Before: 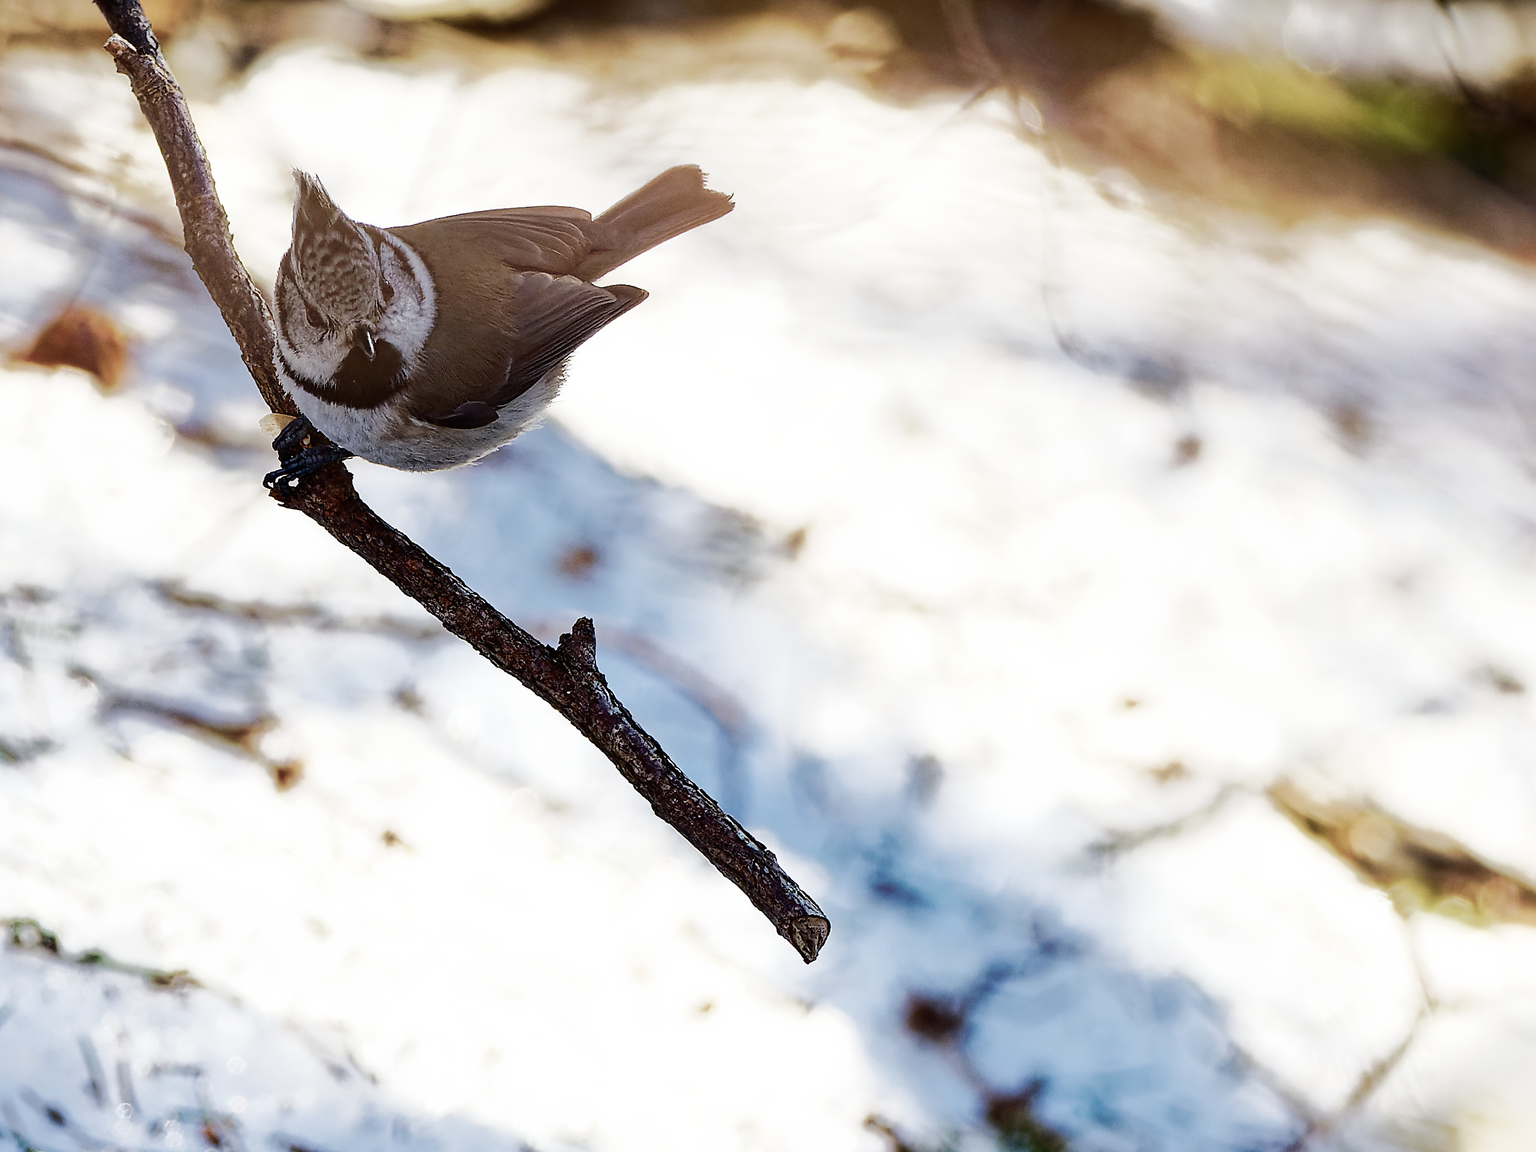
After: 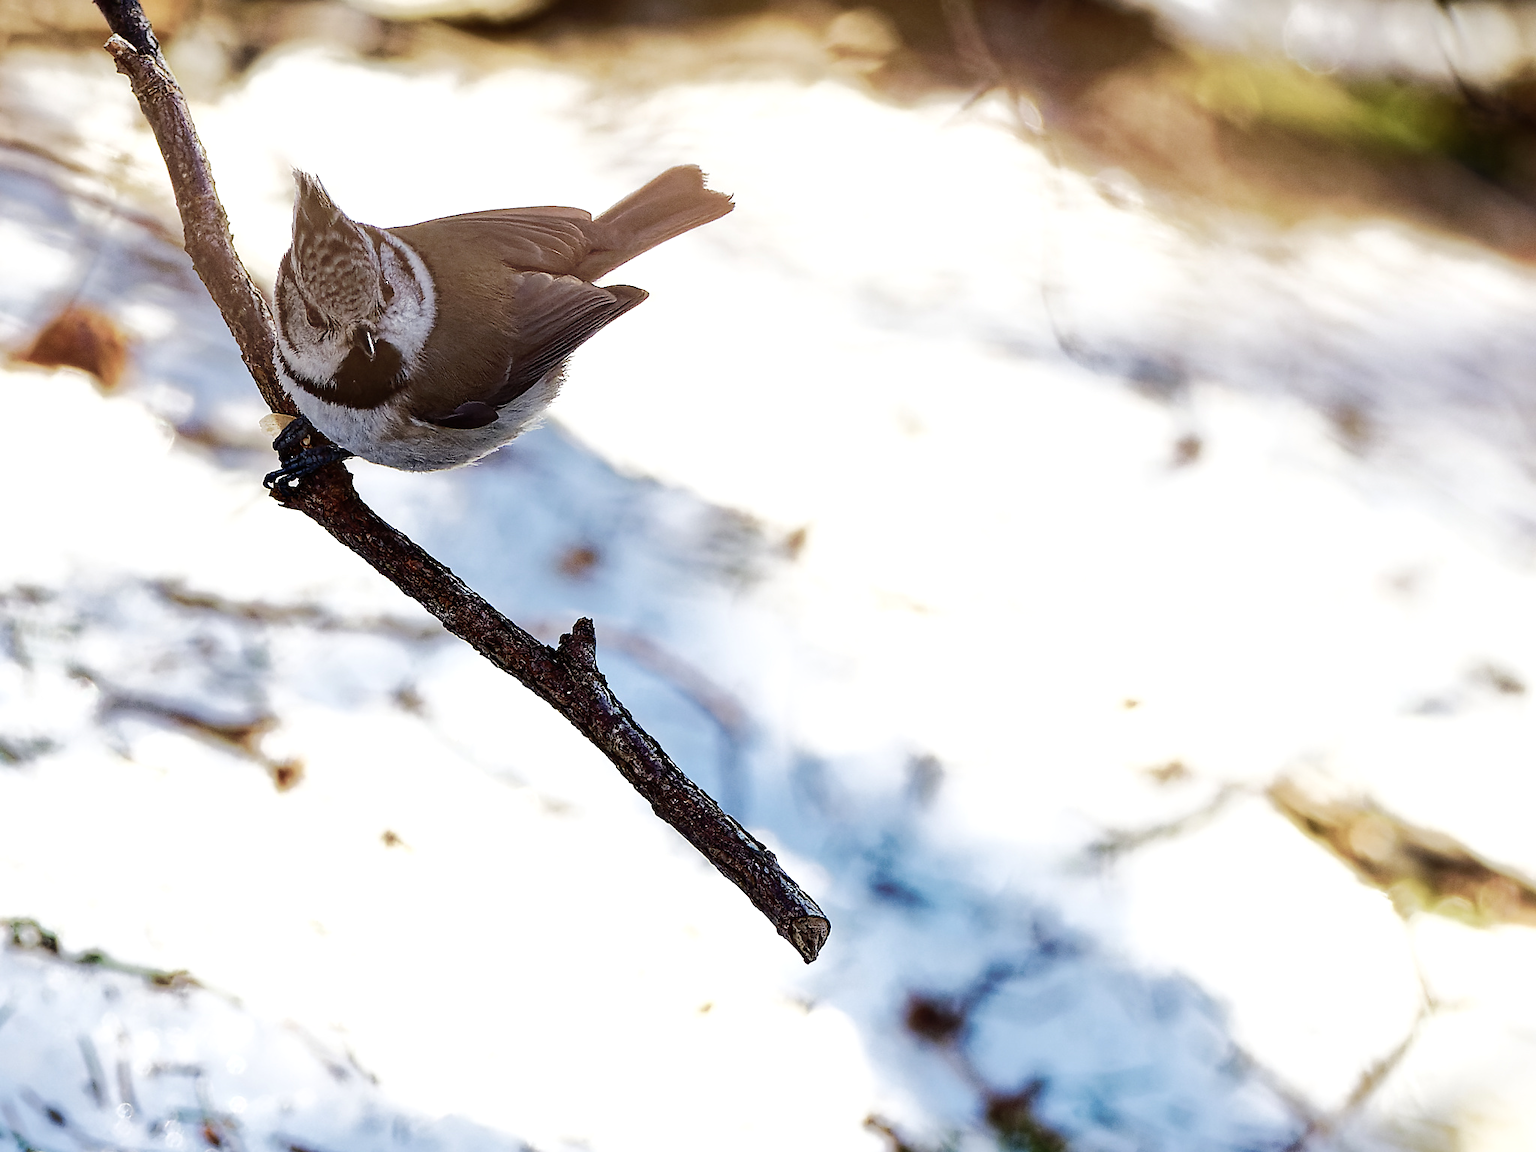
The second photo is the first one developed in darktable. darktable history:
color calibration: illuminant same as pipeline (D50), x 0.346, y 0.358, temperature 4976.47 K
levels: levels [0, 0.474, 0.947]
